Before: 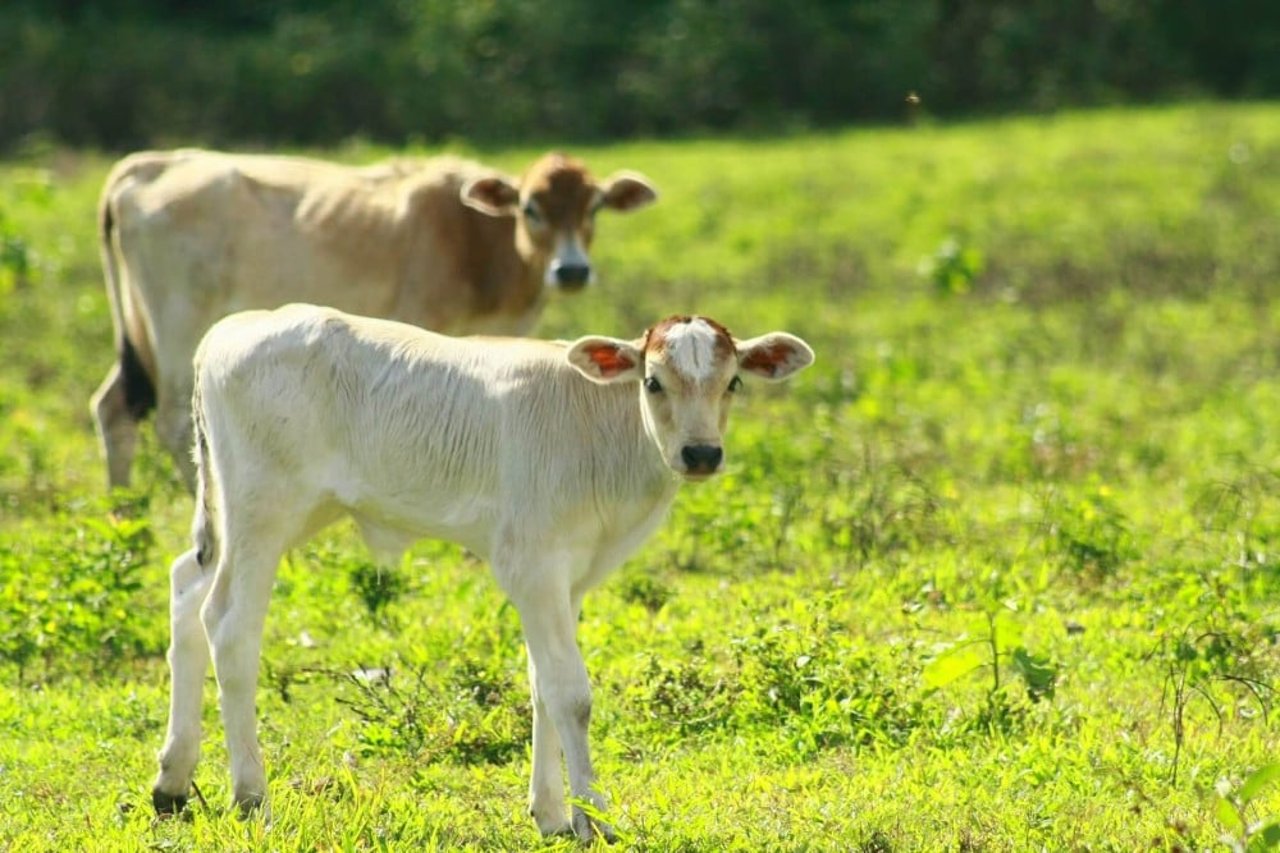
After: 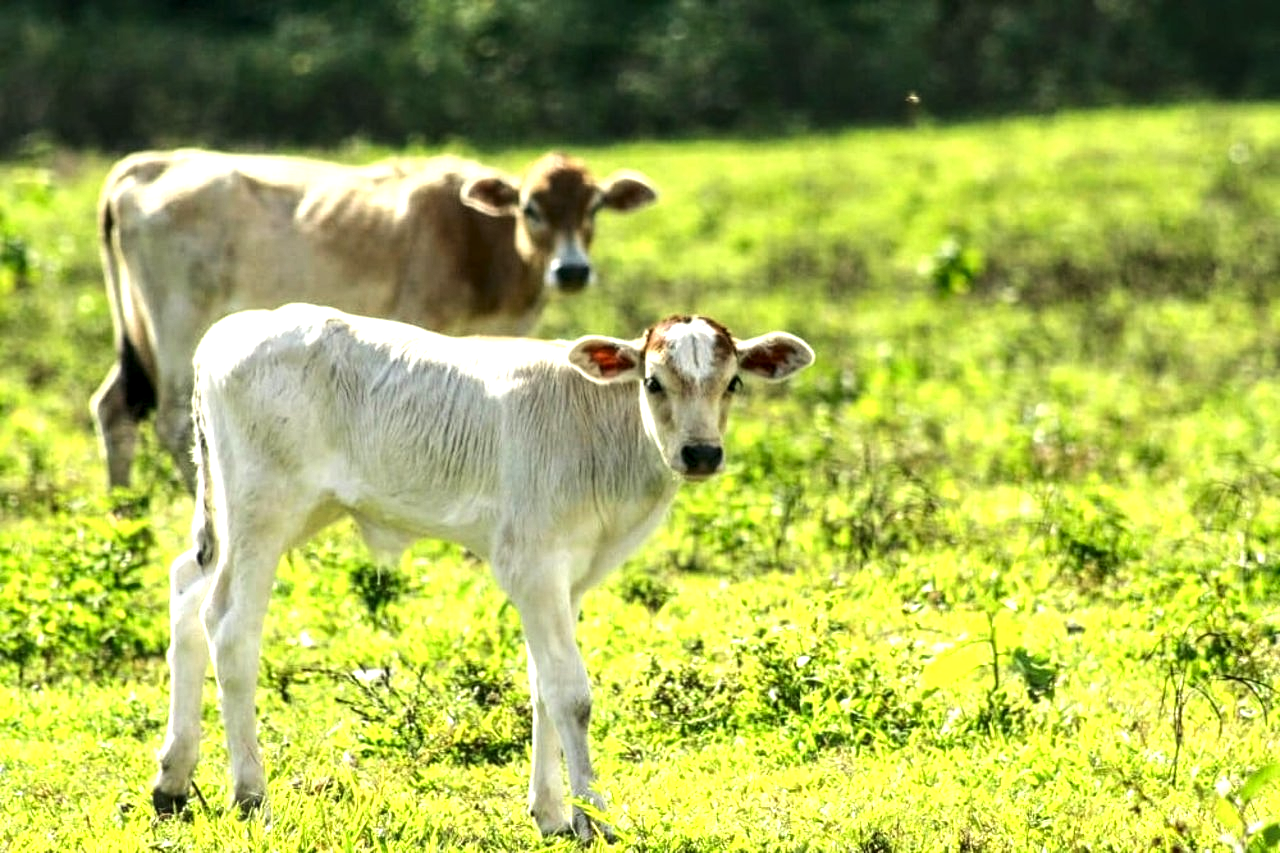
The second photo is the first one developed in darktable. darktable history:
local contrast: detail 150%
tone equalizer: -8 EV -0.75 EV, -7 EV -0.7 EV, -6 EV -0.6 EV, -5 EV -0.4 EV, -3 EV 0.4 EV, -2 EV 0.6 EV, -1 EV 0.7 EV, +0 EV 0.75 EV, edges refinement/feathering 500, mask exposure compensation -1.57 EV, preserve details no
